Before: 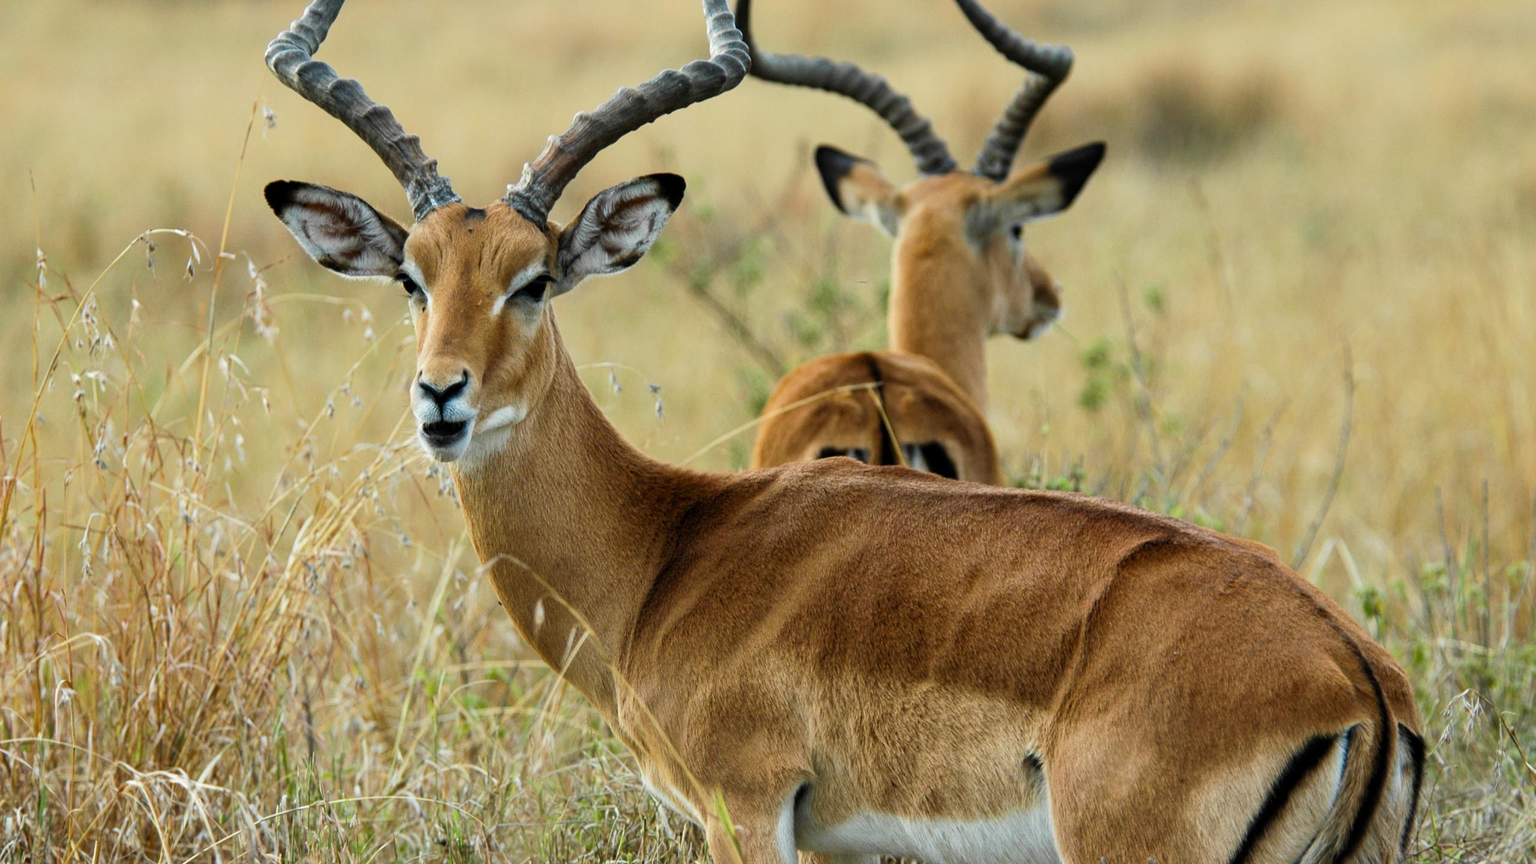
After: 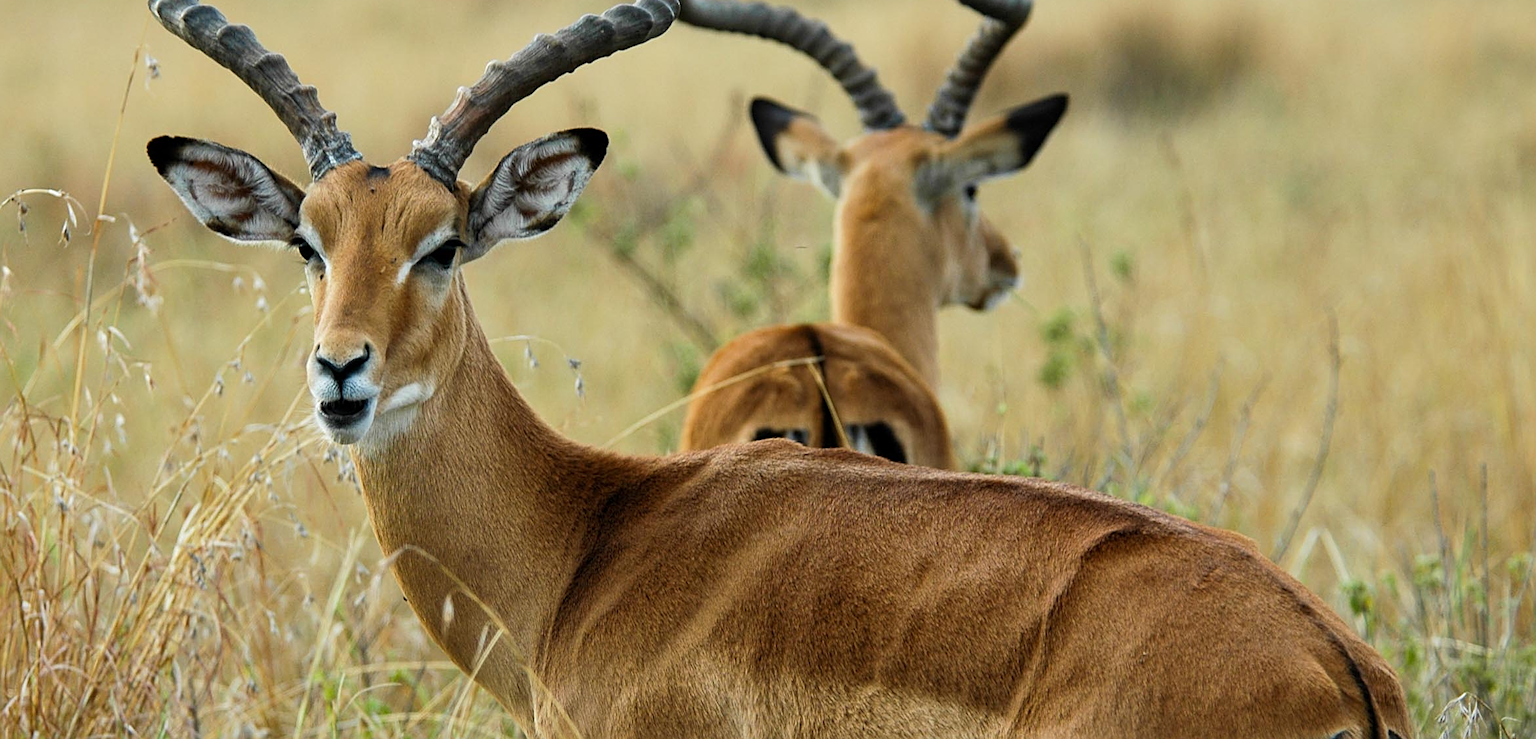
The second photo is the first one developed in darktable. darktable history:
shadows and highlights: shadows 29.34, highlights -29.28, low approximation 0.01, soften with gaussian
crop: left 8.481%, top 6.586%, bottom 15.236%
sharpen: on, module defaults
